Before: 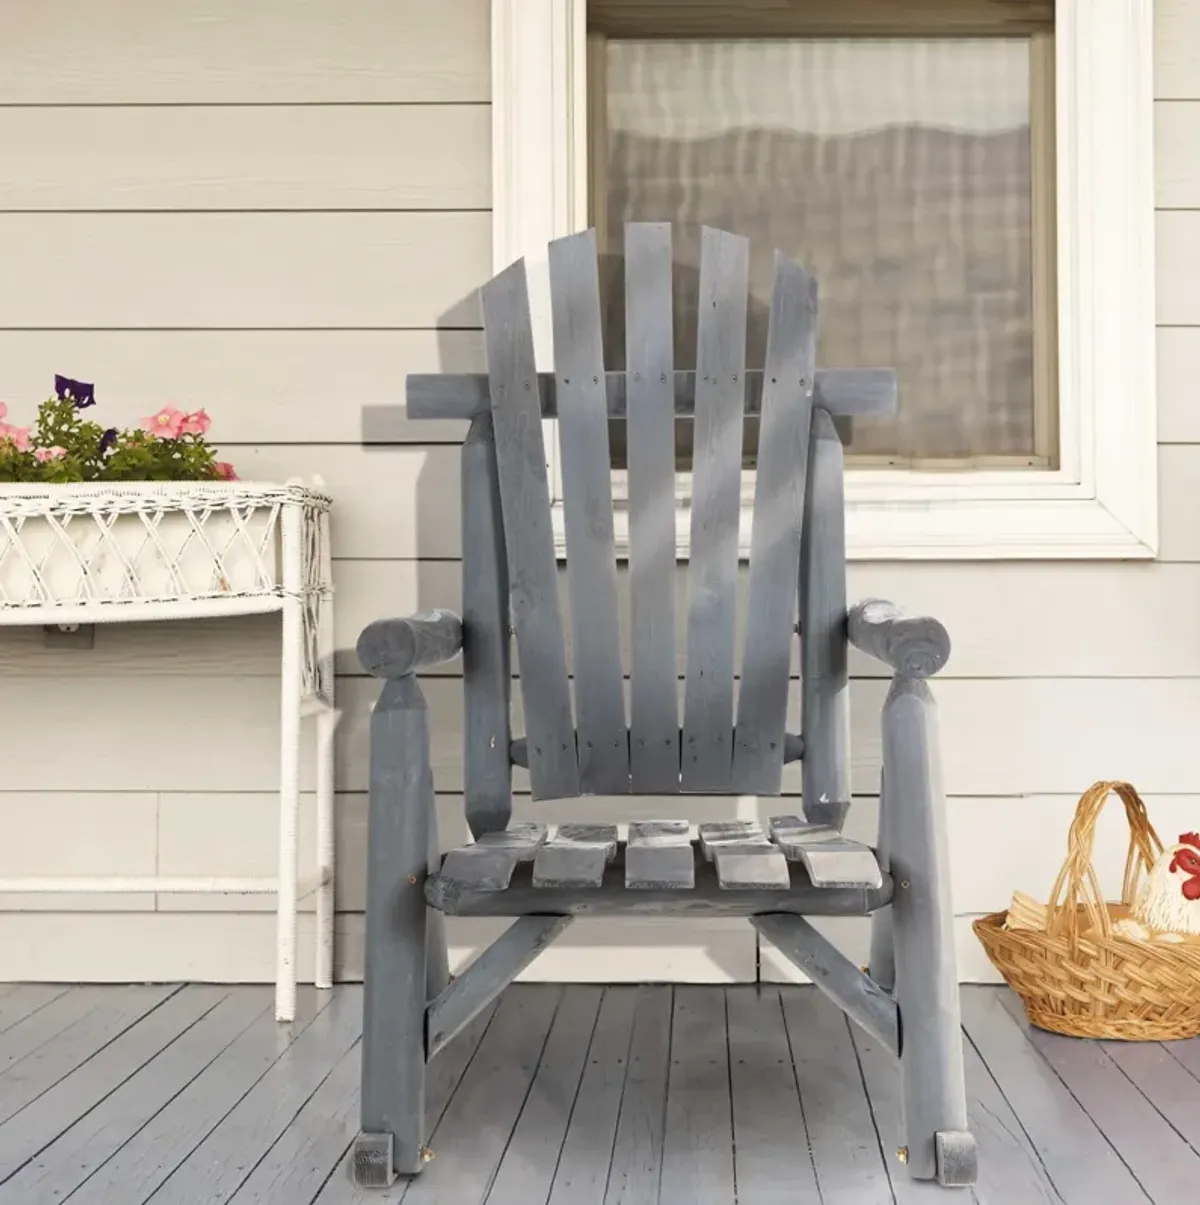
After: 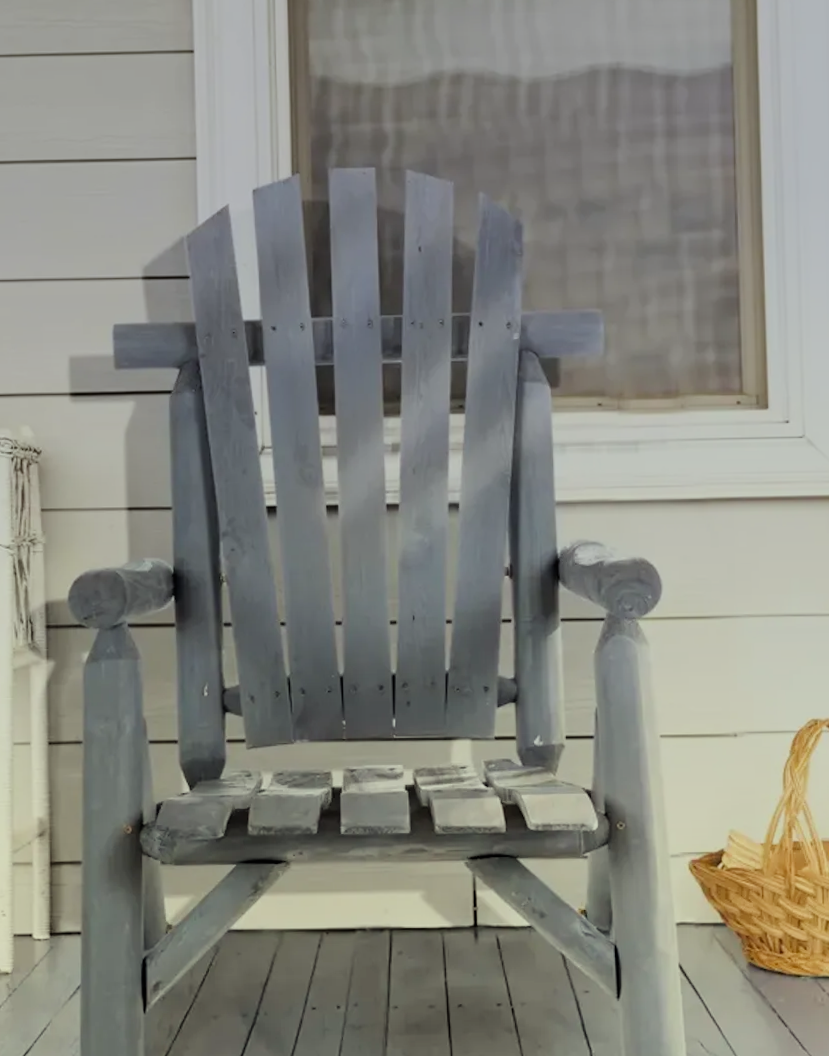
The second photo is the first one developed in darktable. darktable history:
color correction: highlights a* -5.94, highlights b* 11.19
graduated density: hue 238.83°, saturation 50%
rotate and perspective: rotation -1°, crop left 0.011, crop right 0.989, crop top 0.025, crop bottom 0.975
crop and rotate: left 24.034%, top 2.838%, right 6.406%, bottom 6.299%
filmic rgb: hardness 4.17
